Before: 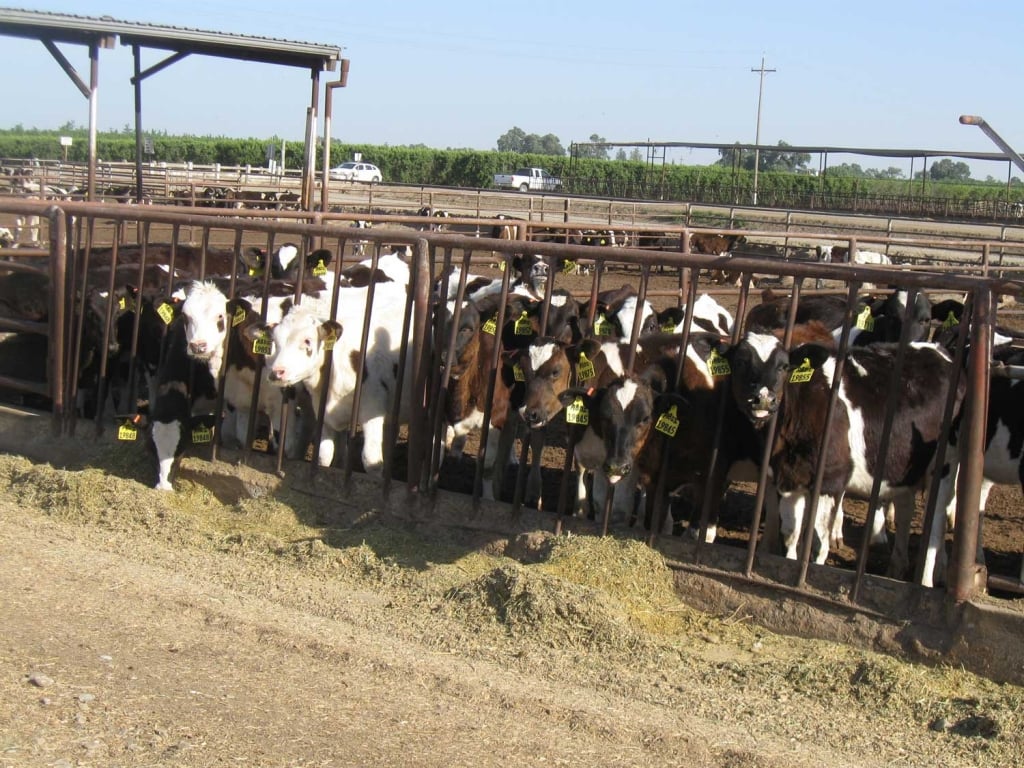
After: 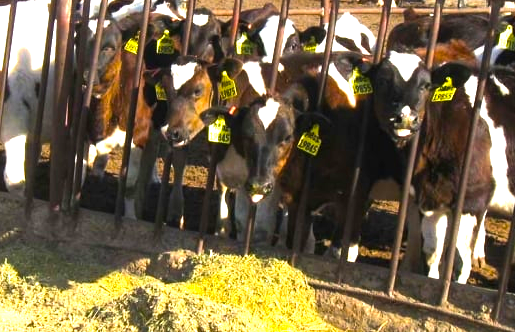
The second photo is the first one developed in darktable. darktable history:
crop: left 35.03%, top 36.625%, right 14.663%, bottom 20.057%
color balance rgb: linear chroma grading › shadows -10%, linear chroma grading › global chroma 20%, perceptual saturation grading › global saturation 15%, perceptual brilliance grading › global brilliance 30%, perceptual brilliance grading › highlights 12%, perceptual brilliance grading › mid-tones 24%, global vibrance 20%
white balance: emerald 1
